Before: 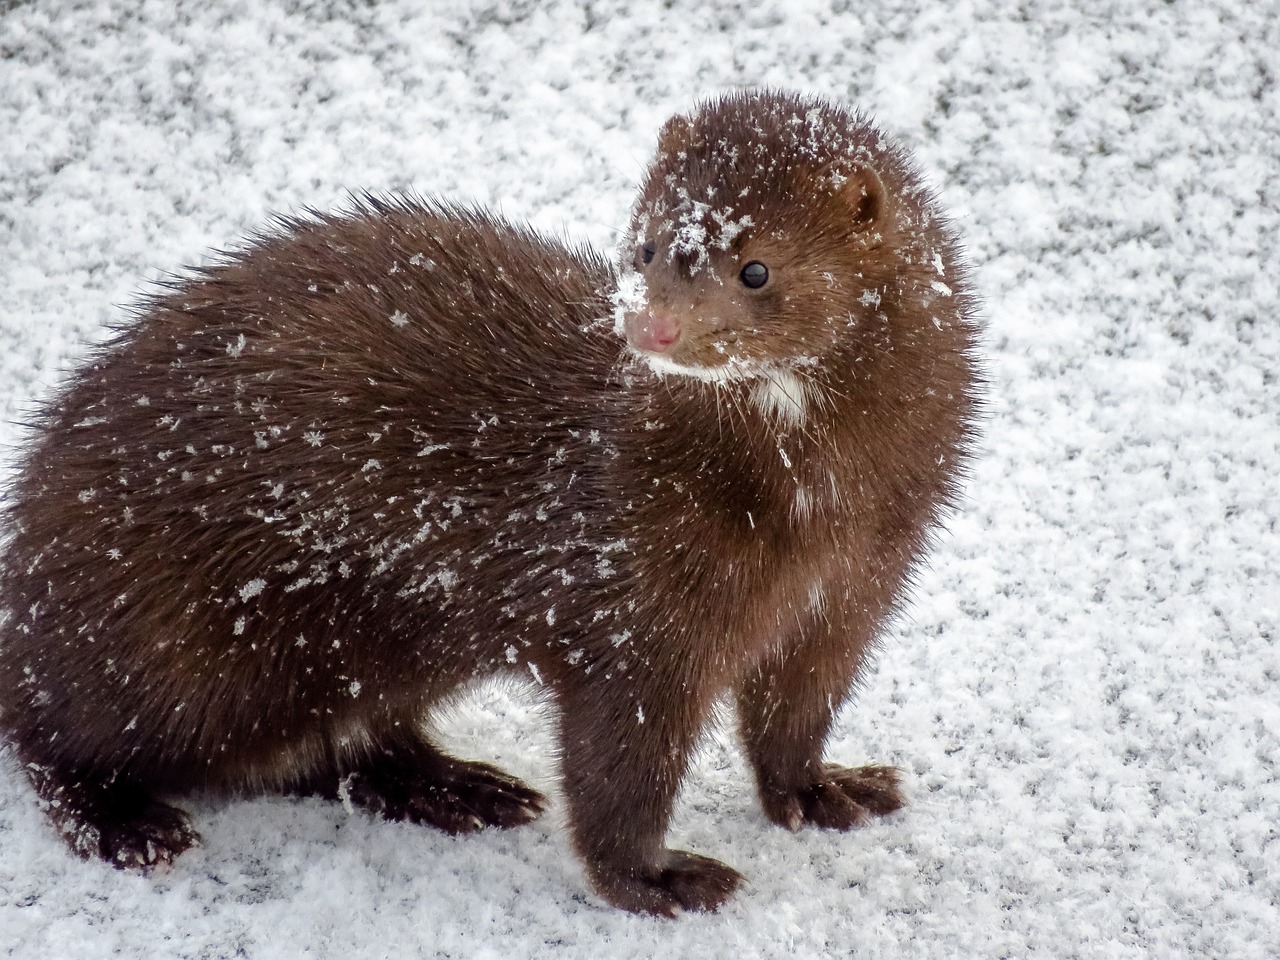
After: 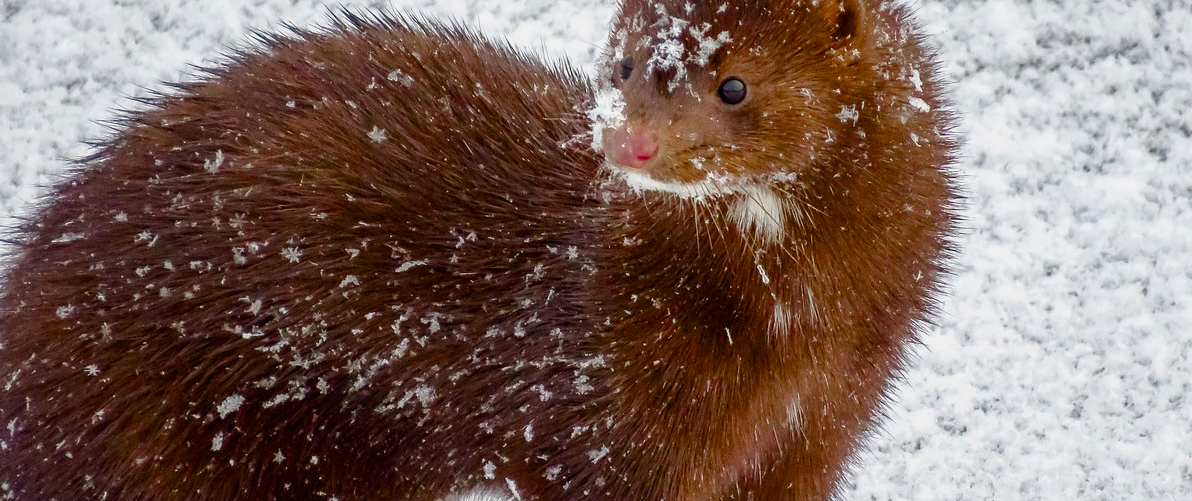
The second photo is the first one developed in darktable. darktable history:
contrast brightness saturation: contrast 0.04, saturation 0.16
white balance: emerald 1
exposure: exposure -0.177 EV, compensate highlight preservation false
color balance rgb: perceptual saturation grading › global saturation 35%, perceptual saturation grading › highlights -25%, perceptual saturation grading › shadows 50%
crop: left 1.744%, top 19.225%, right 5.069%, bottom 28.357%
